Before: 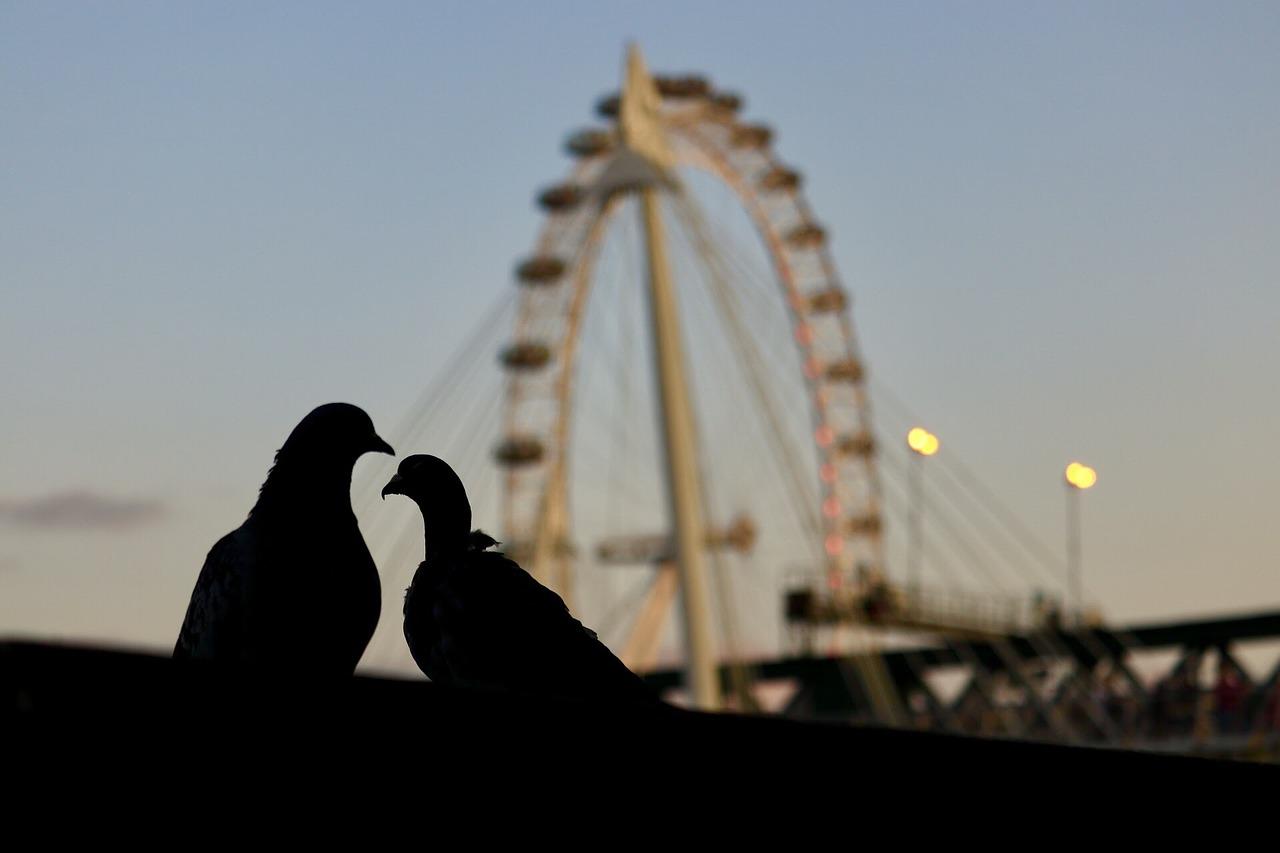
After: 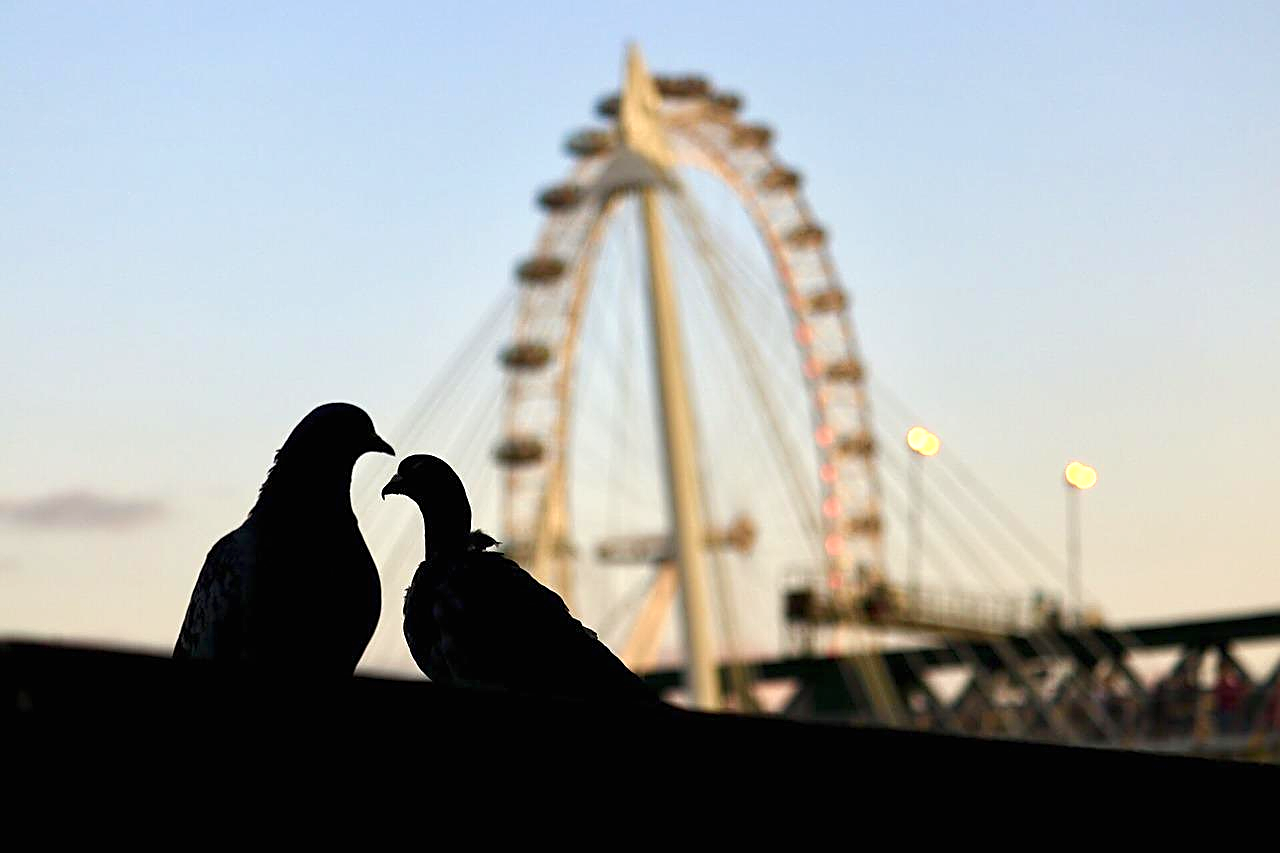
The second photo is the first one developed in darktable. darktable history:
sharpen: on, module defaults
exposure: black level correction 0, exposure 0.953 EV, compensate exposure bias true, compensate highlight preservation false
